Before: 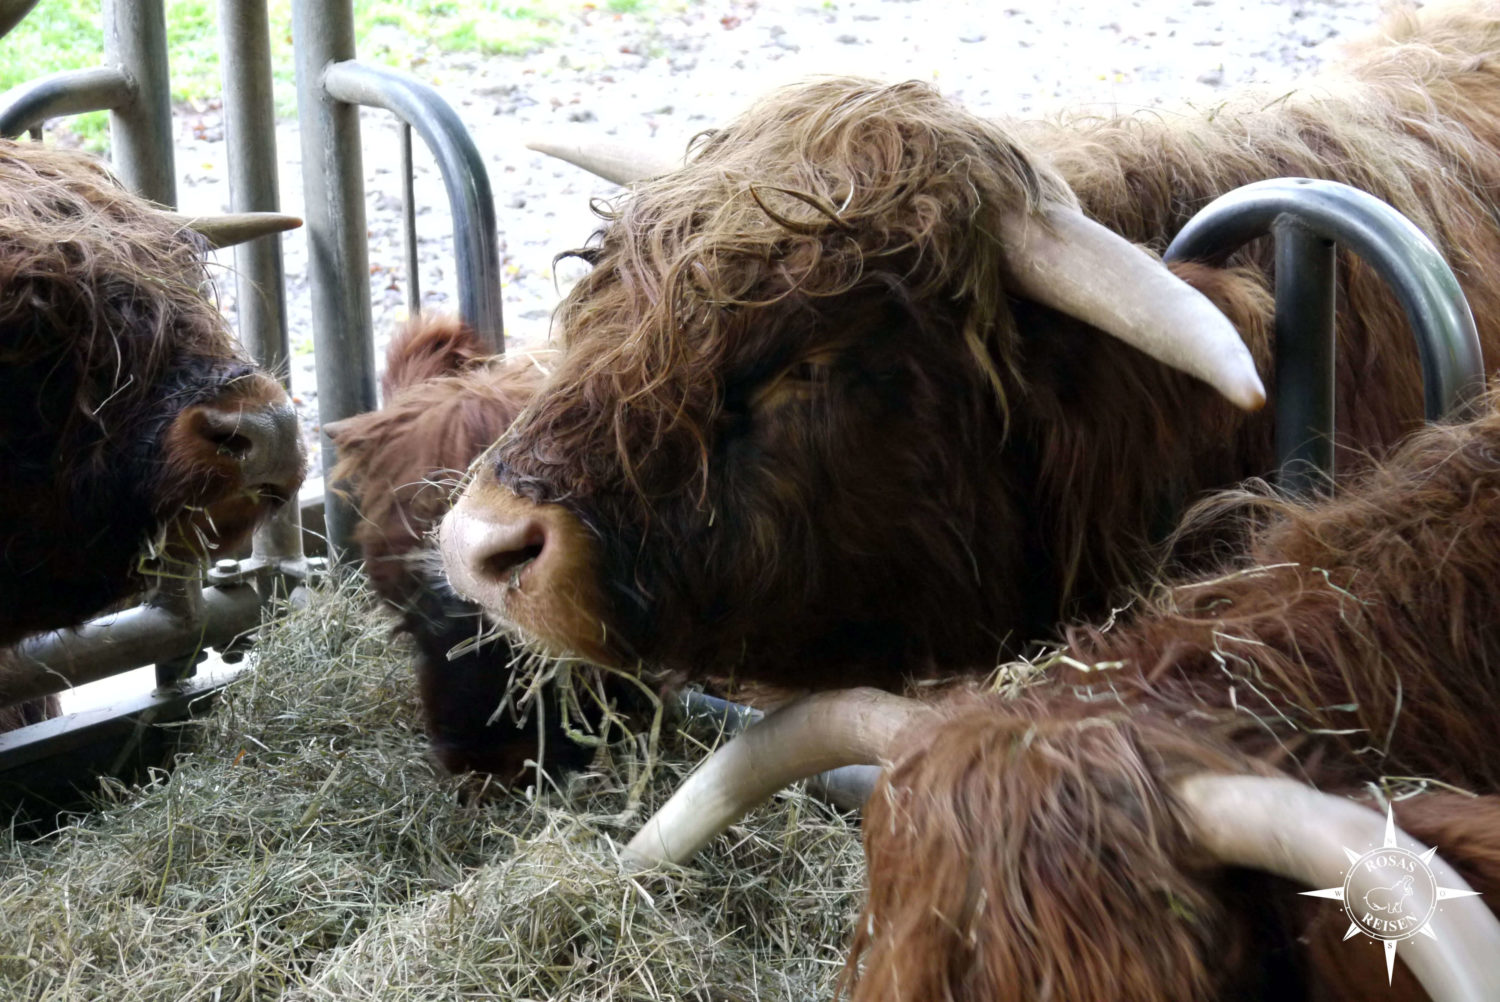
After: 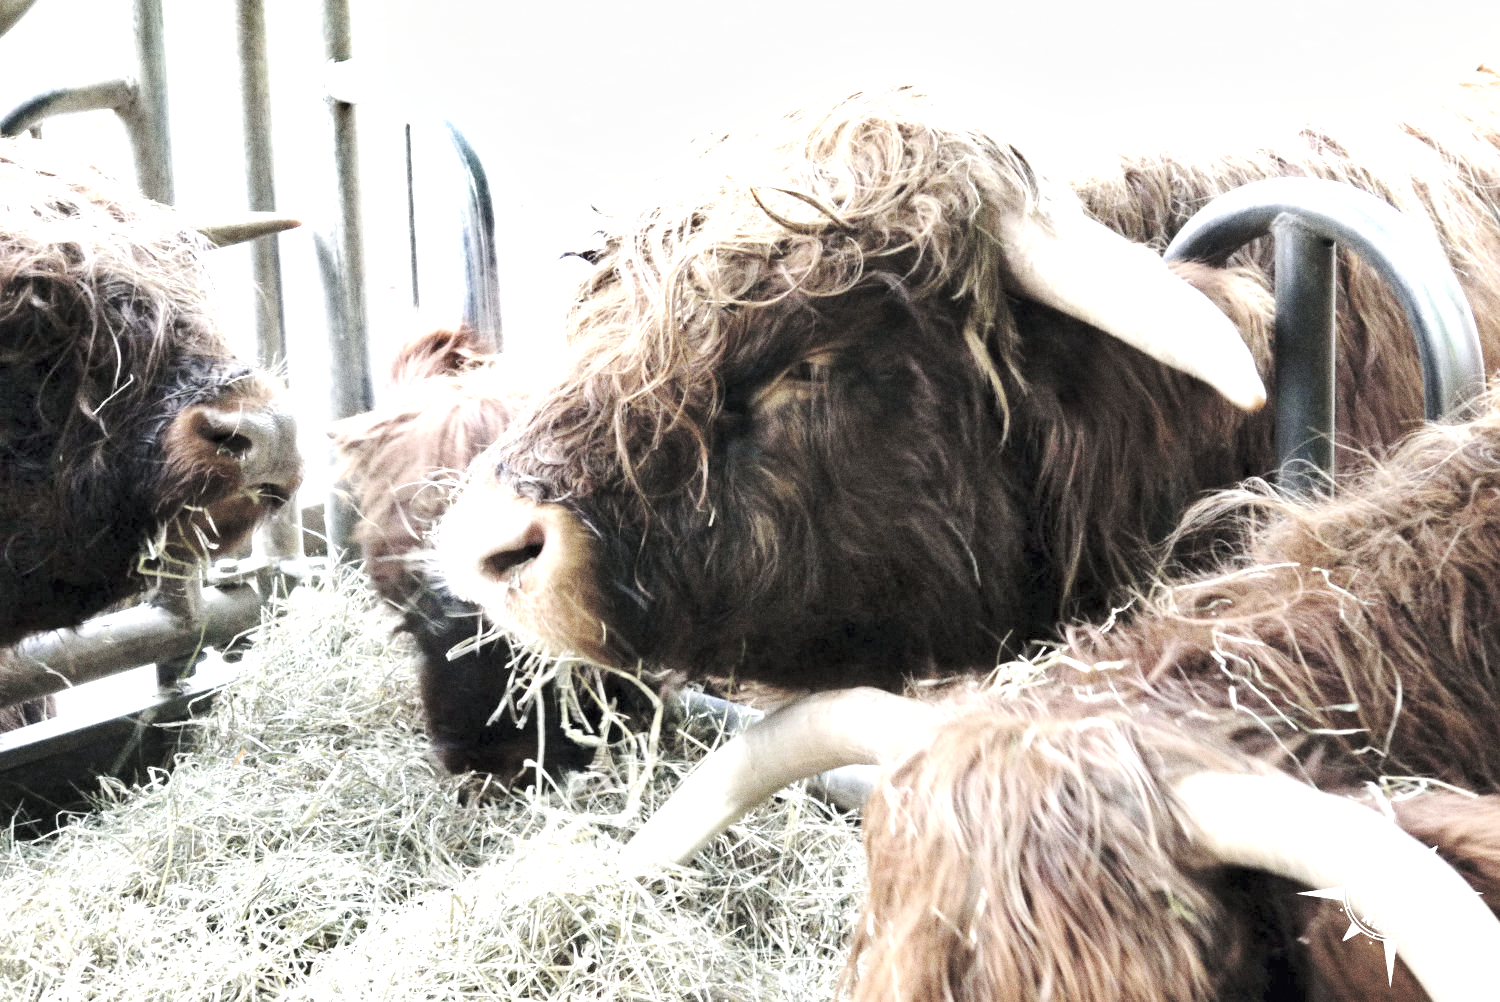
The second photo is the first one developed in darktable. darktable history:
grain: coarseness 8.68 ISO, strength 31.94%
shadows and highlights: radius 44.78, white point adjustment 6.64, compress 79.65%, highlights color adjustment 78.42%, soften with gaussian
exposure: exposure 1.061 EV, compensate highlight preservation false
base curve: curves: ch0 [(0, 0) (0.028, 0.03) (0.121, 0.232) (0.46, 0.748) (0.859, 0.968) (1, 1)], preserve colors none
contrast brightness saturation: brightness 0.18, saturation -0.5
